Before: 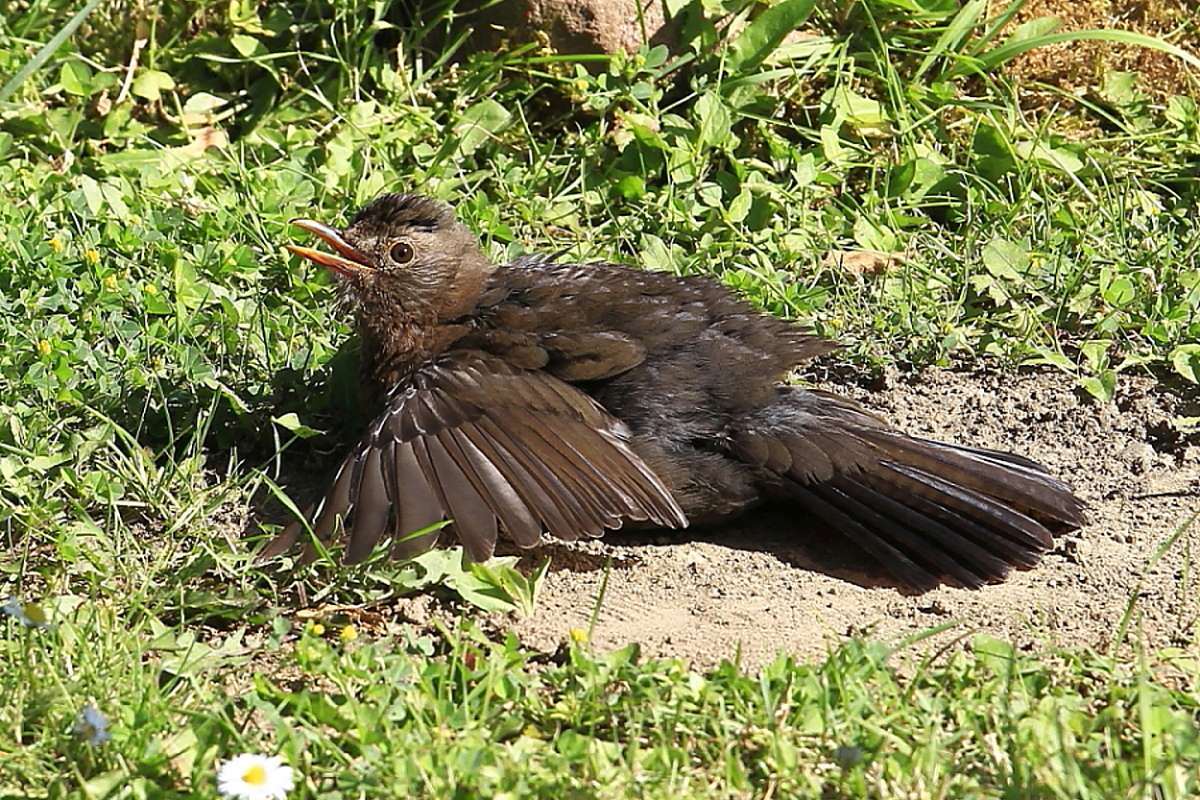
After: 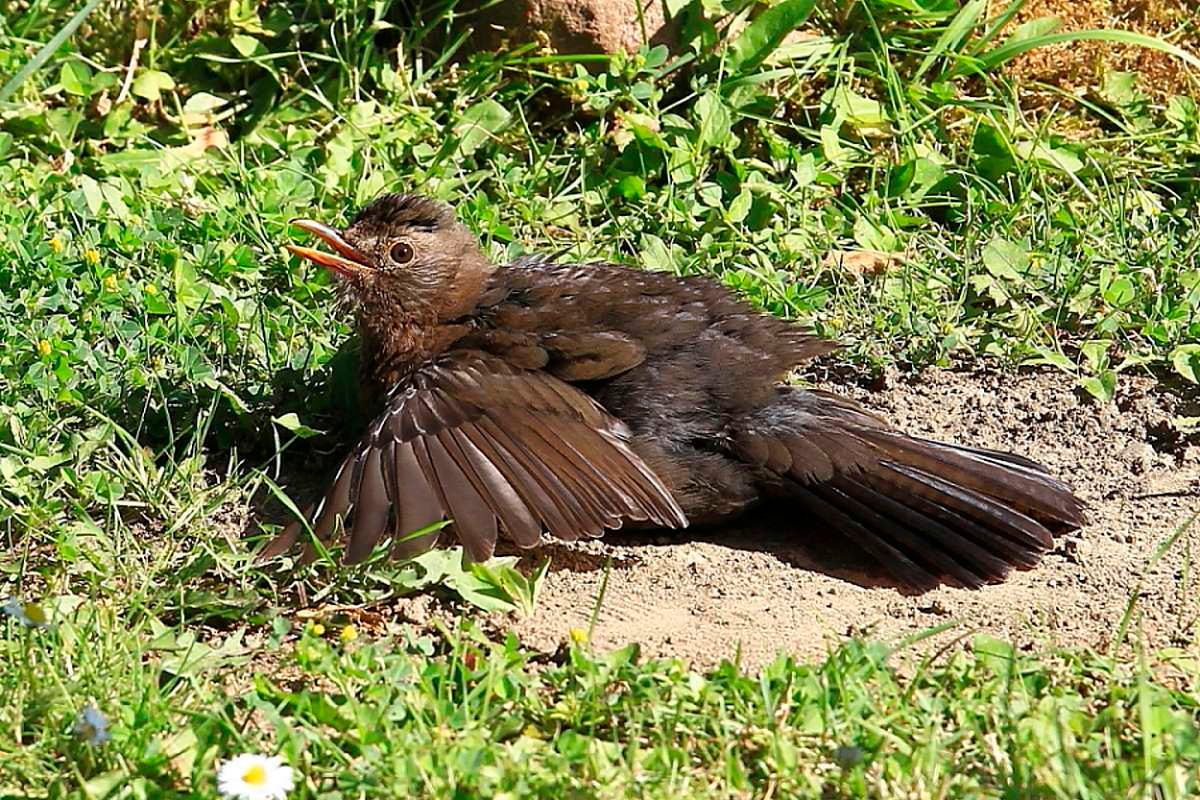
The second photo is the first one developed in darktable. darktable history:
color zones: curves: ch1 [(0, 0.513) (0.143, 0.524) (0.286, 0.511) (0.429, 0.506) (0.571, 0.503) (0.714, 0.503) (0.857, 0.508) (1, 0.513)]
exposure: compensate exposure bias true, compensate highlight preservation false
